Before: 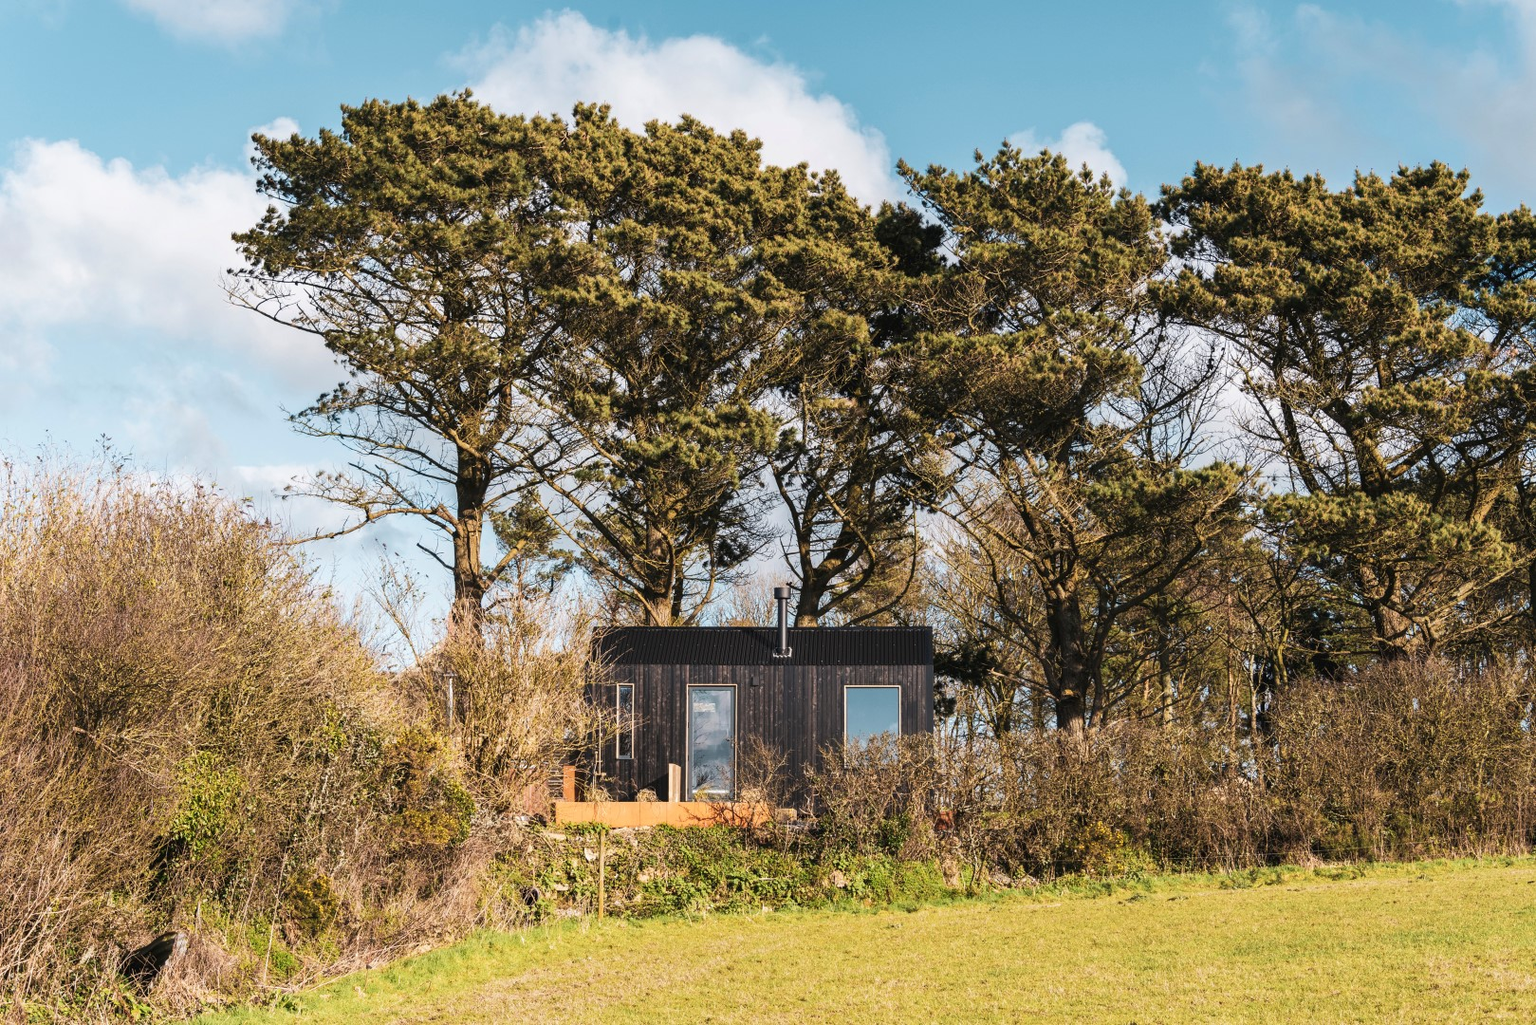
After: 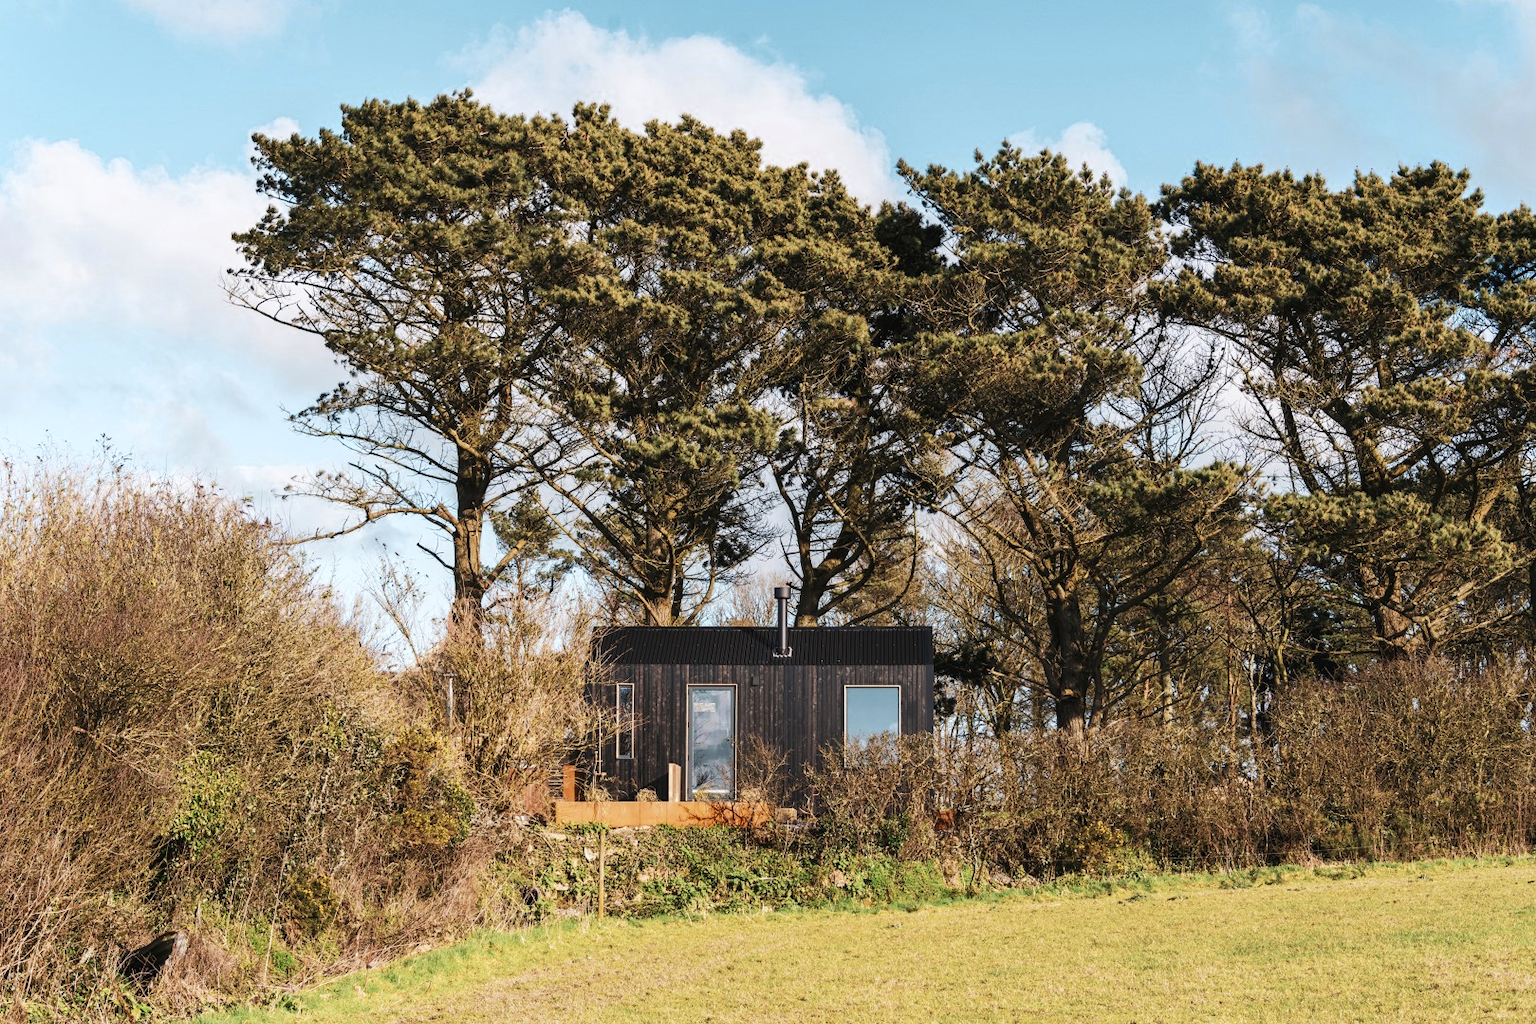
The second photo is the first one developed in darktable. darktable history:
contrast brightness saturation: contrast 0.083, saturation 0.205
color zones: curves: ch0 [(0, 0.5) (0.125, 0.4) (0.25, 0.5) (0.375, 0.4) (0.5, 0.4) (0.625, 0.6) (0.75, 0.6) (0.875, 0.5)]; ch1 [(0, 0.35) (0.125, 0.45) (0.25, 0.35) (0.375, 0.35) (0.5, 0.35) (0.625, 0.35) (0.75, 0.45) (0.875, 0.35)]; ch2 [(0, 0.6) (0.125, 0.5) (0.25, 0.5) (0.375, 0.6) (0.5, 0.6) (0.625, 0.5) (0.75, 0.5) (0.875, 0.5)]
